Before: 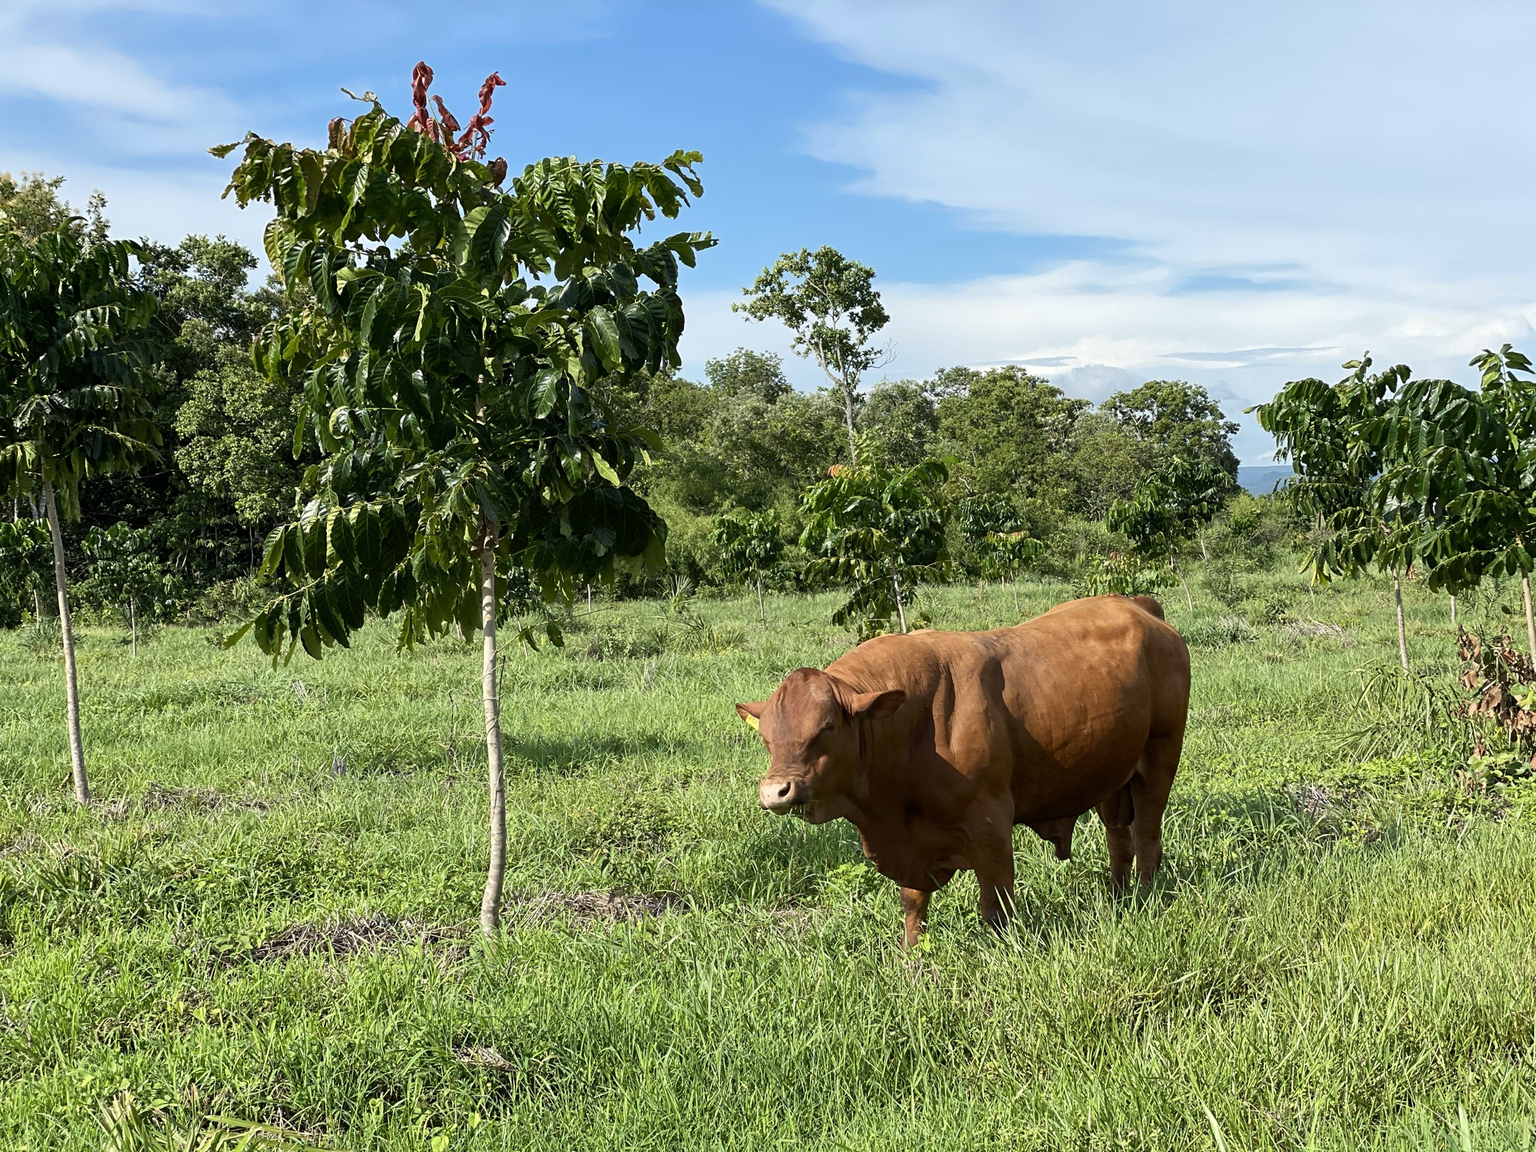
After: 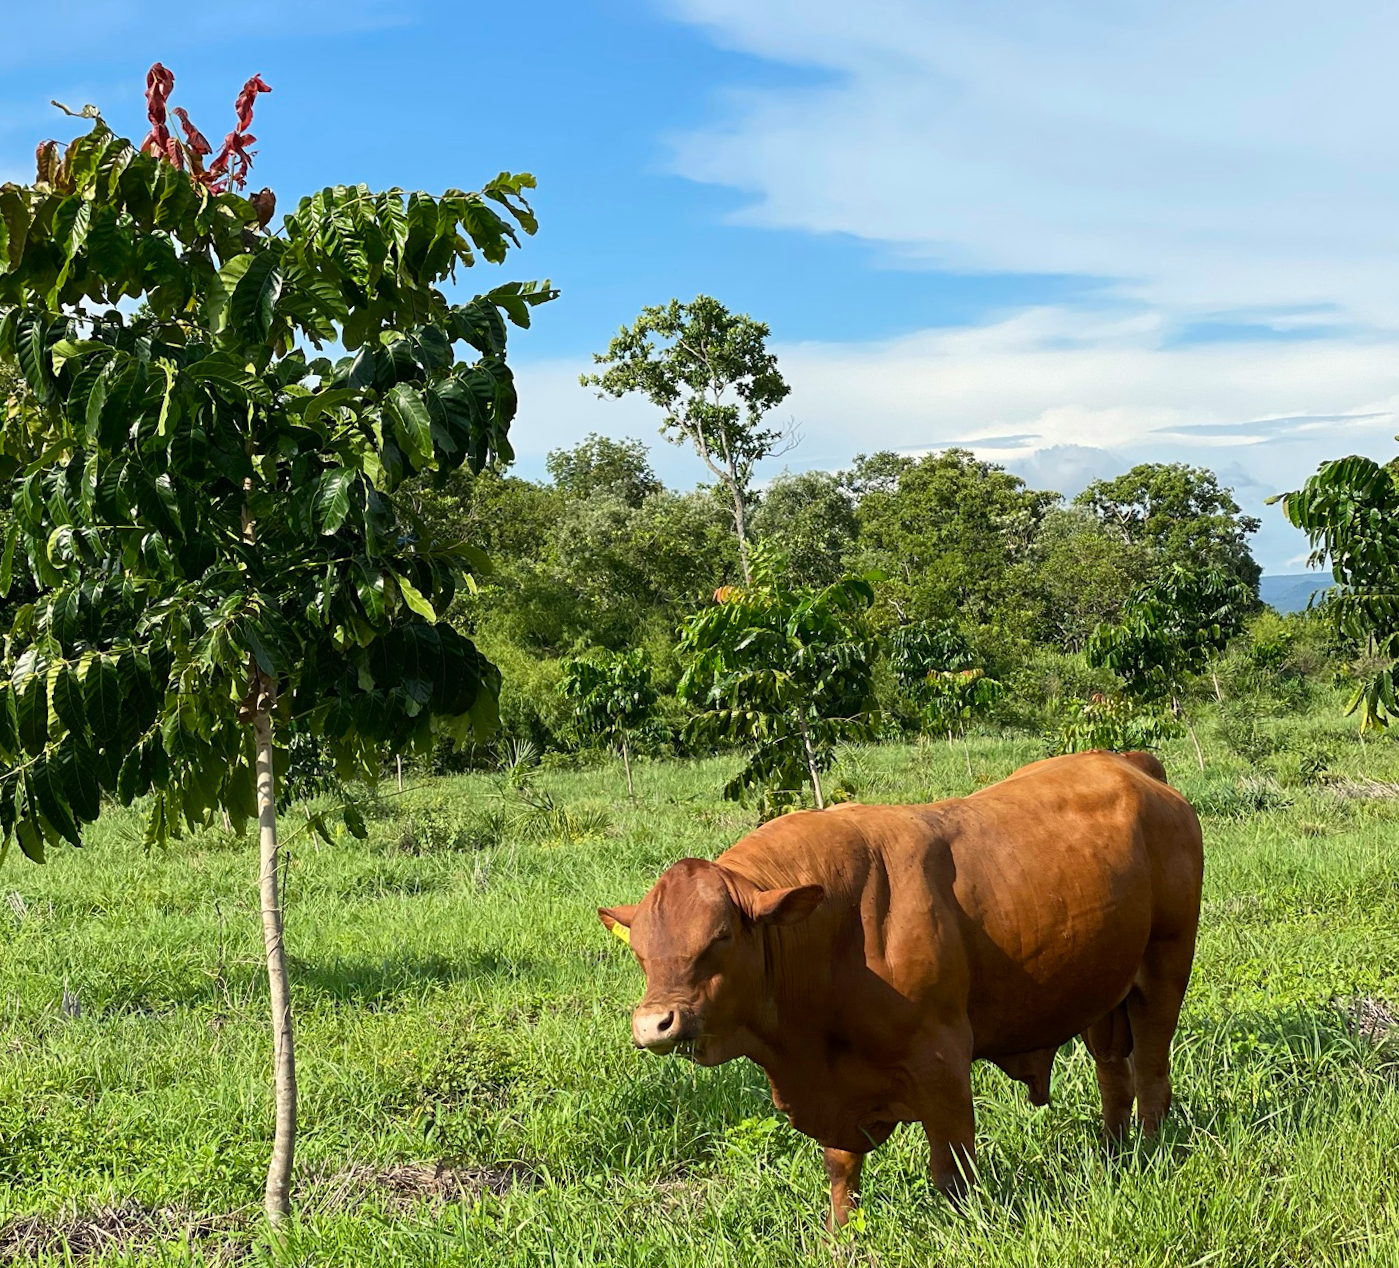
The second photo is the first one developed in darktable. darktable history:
rotate and perspective: rotation -1.42°, crop left 0.016, crop right 0.984, crop top 0.035, crop bottom 0.965
crop: left 18.479%, right 12.2%, bottom 13.971%
color correction: highlights a* 0.816, highlights b* 2.78, saturation 1.1
